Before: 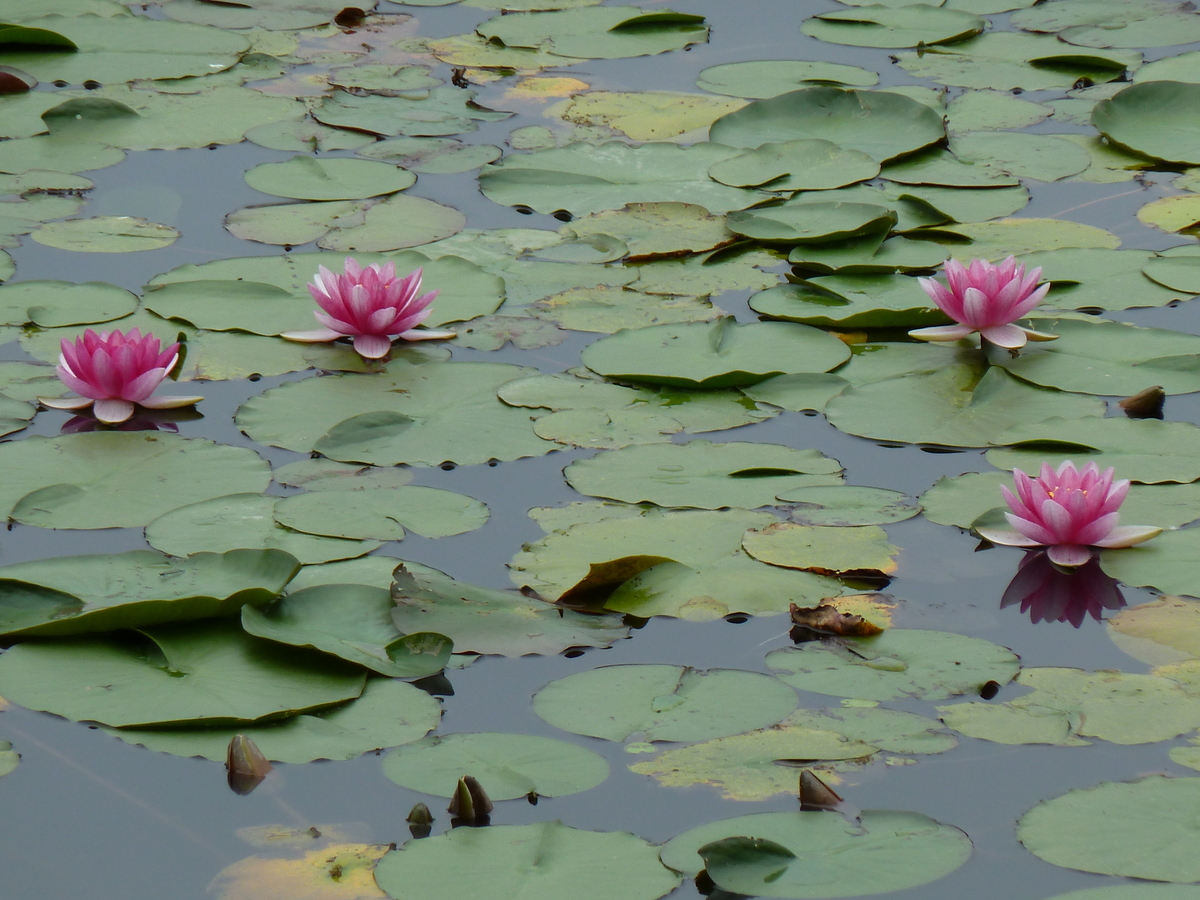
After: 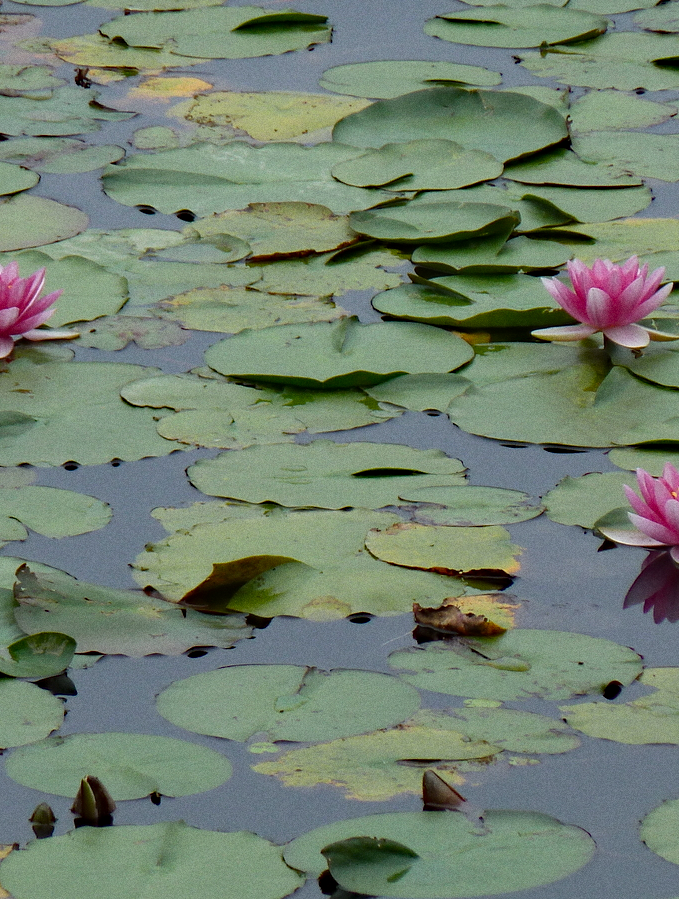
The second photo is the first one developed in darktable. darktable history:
haze removal: compatibility mode true, adaptive false
crop: left 31.458%, top 0%, right 11.876%
grain: on, module defaults
